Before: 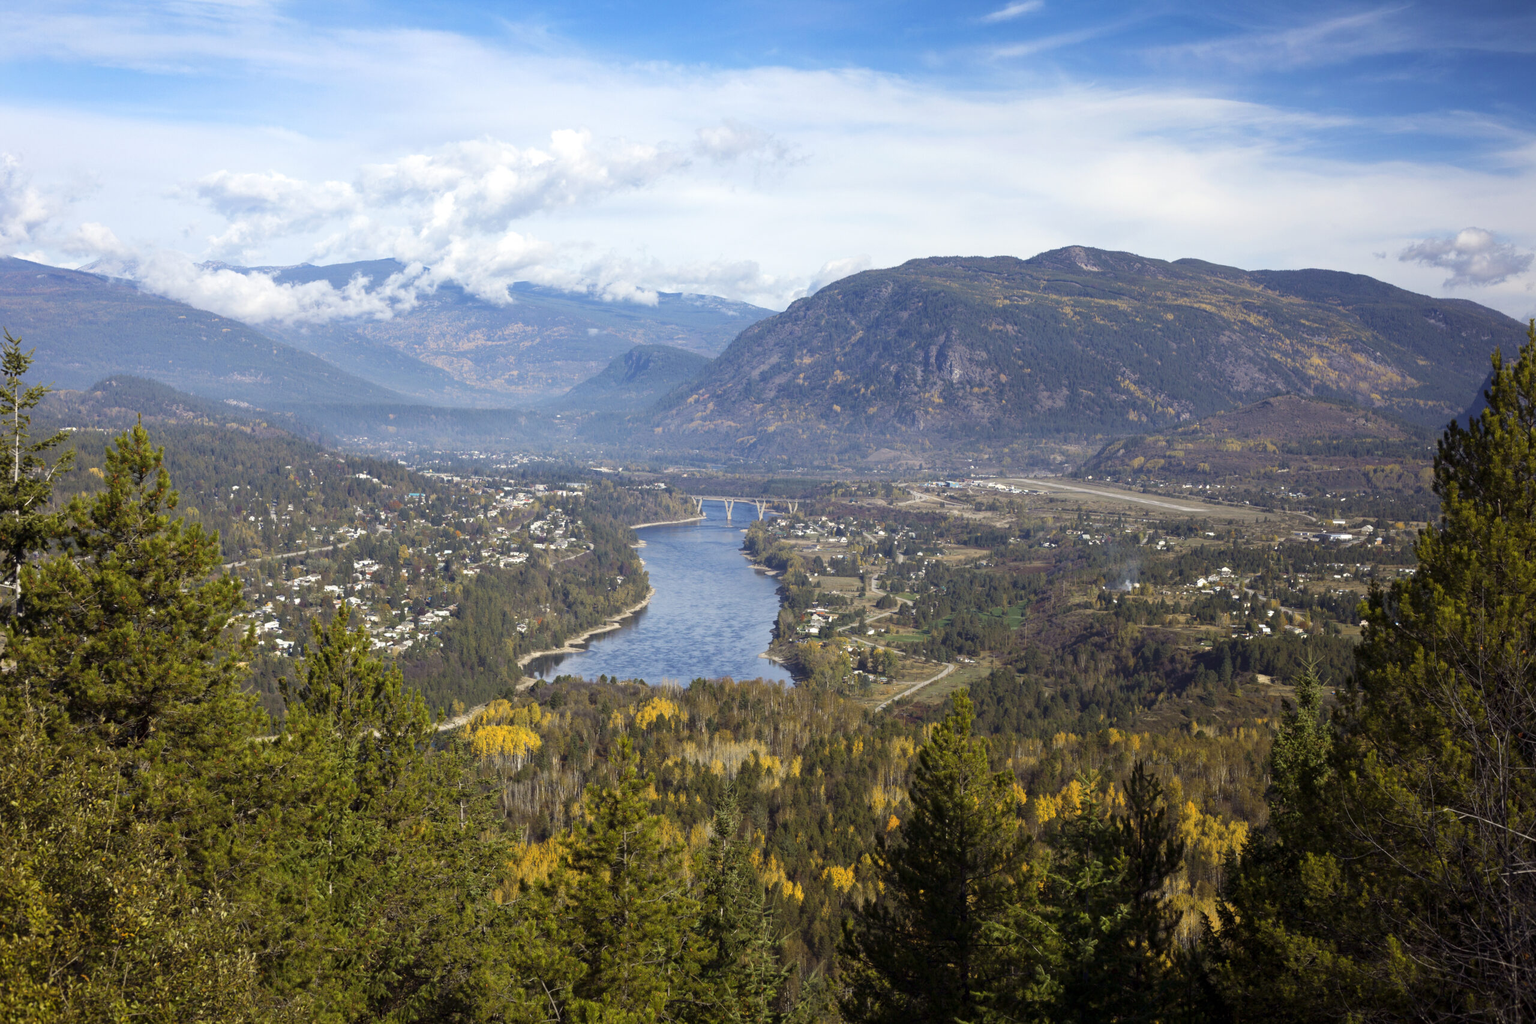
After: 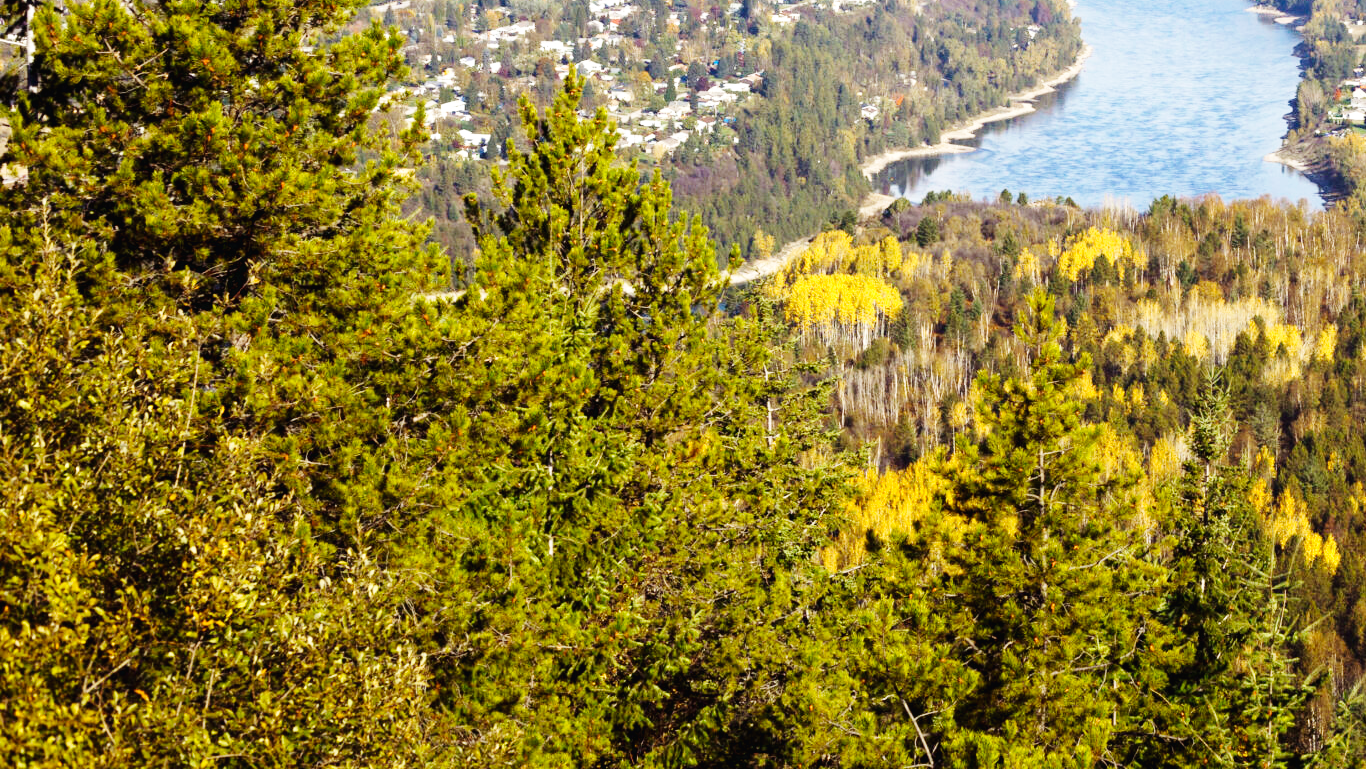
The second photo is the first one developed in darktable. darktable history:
base curve: curves: ch0 [(0, 0.003) (0.001, 0.002) (0.006, 0.004) (0.02, 0.022) (0.048, 0.086) (0.094, 0.234) (0.162, 0.431) (0.258, 0.629) (0.385, 0.8) (0.548, 0.918) (0.751, 0.988) (1, 1)], preserve colors none
crop and rotate: top 54.778%, right 46.61%, bottom 0.159%
